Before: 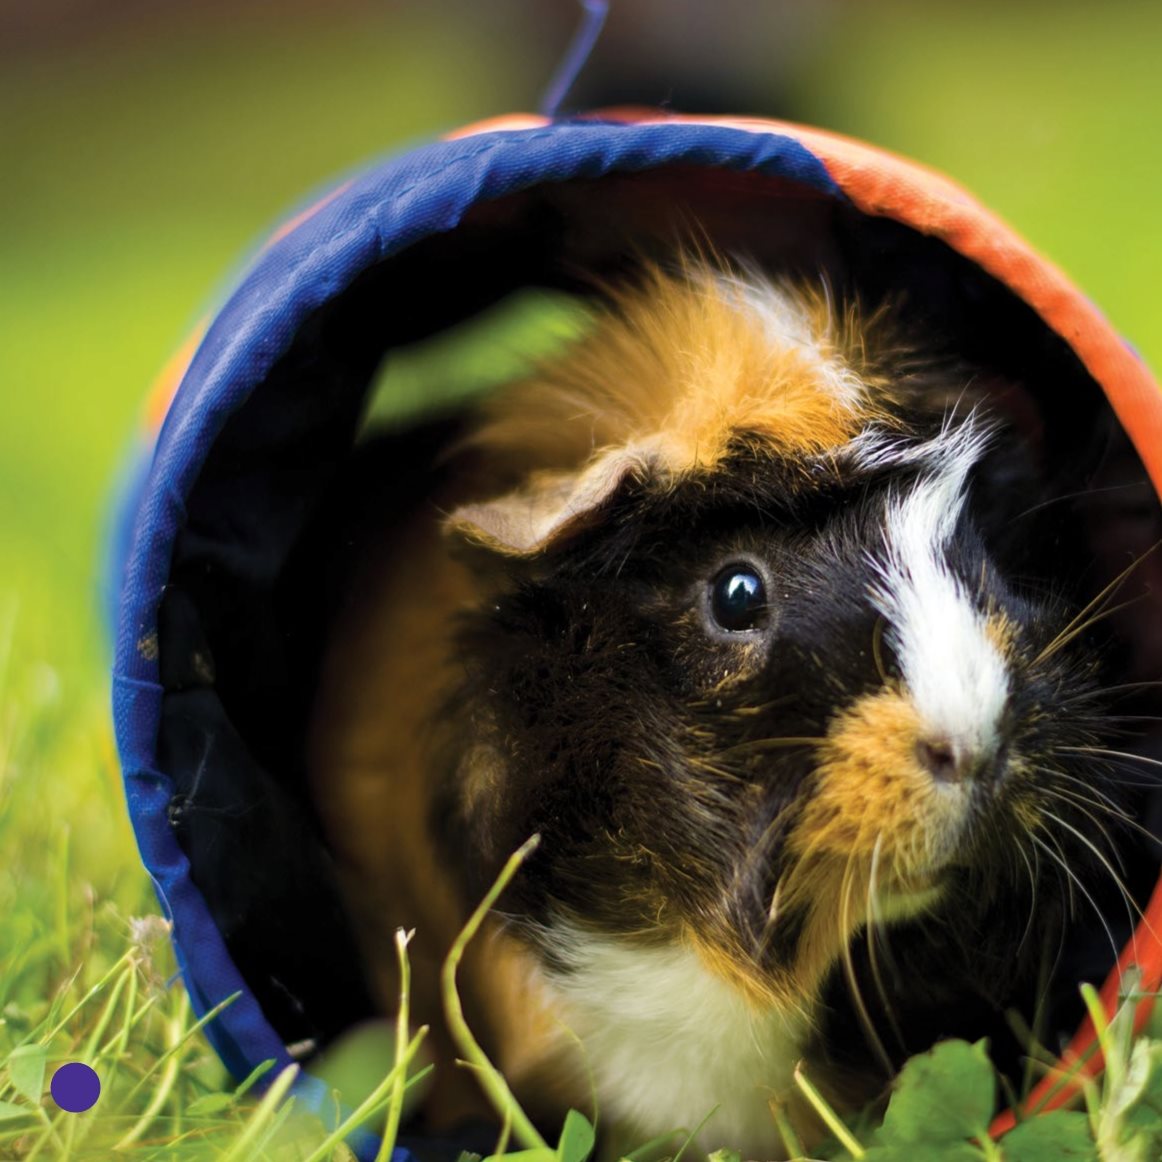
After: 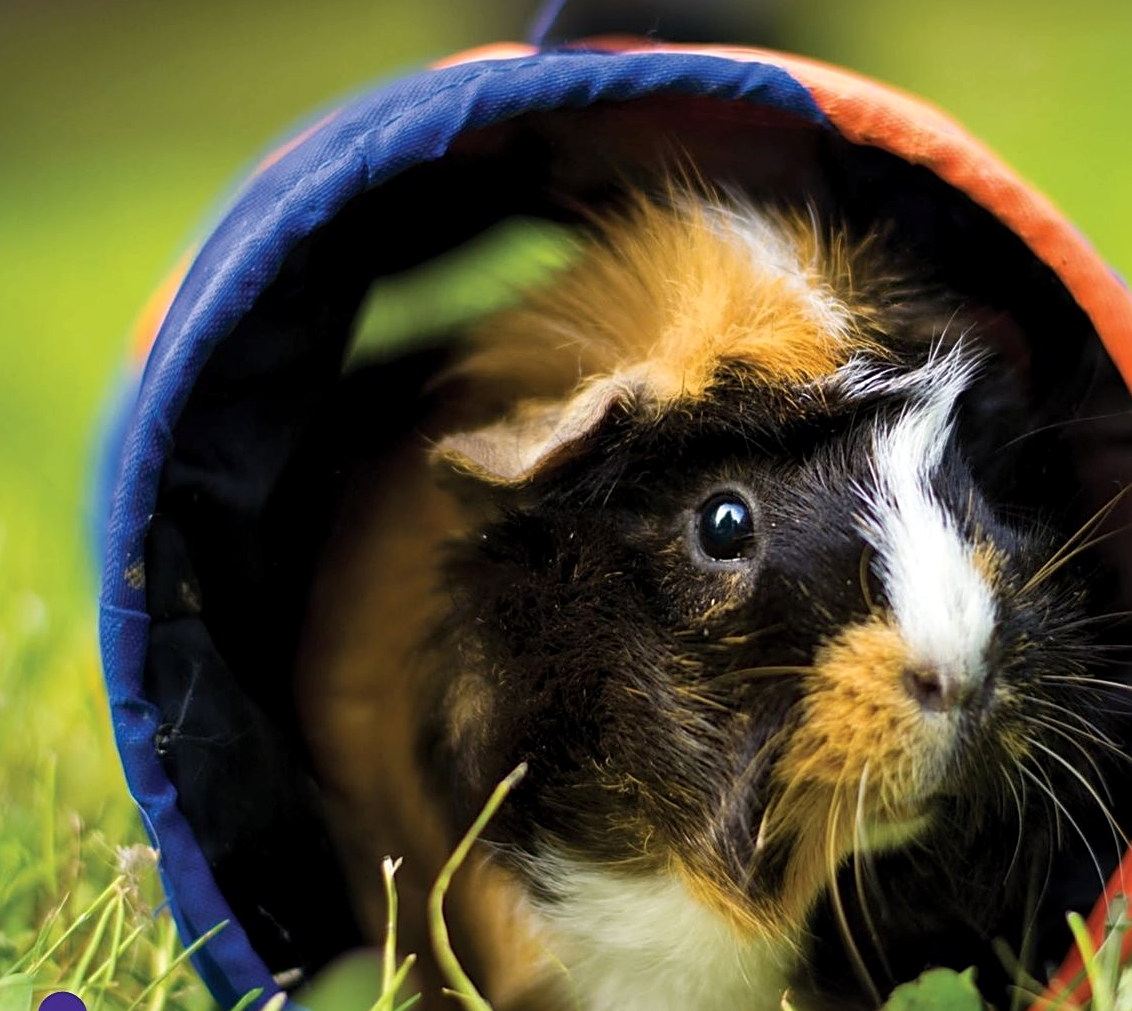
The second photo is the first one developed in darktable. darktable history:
sharpen: on, module defaults
local contrast: mode bilateral grid, contrast 19, coarseness 50, detail 119%, midtone range 0.2
crop: left 1.141%, top 6.192%, right 1.382%, bottom 6.734%
